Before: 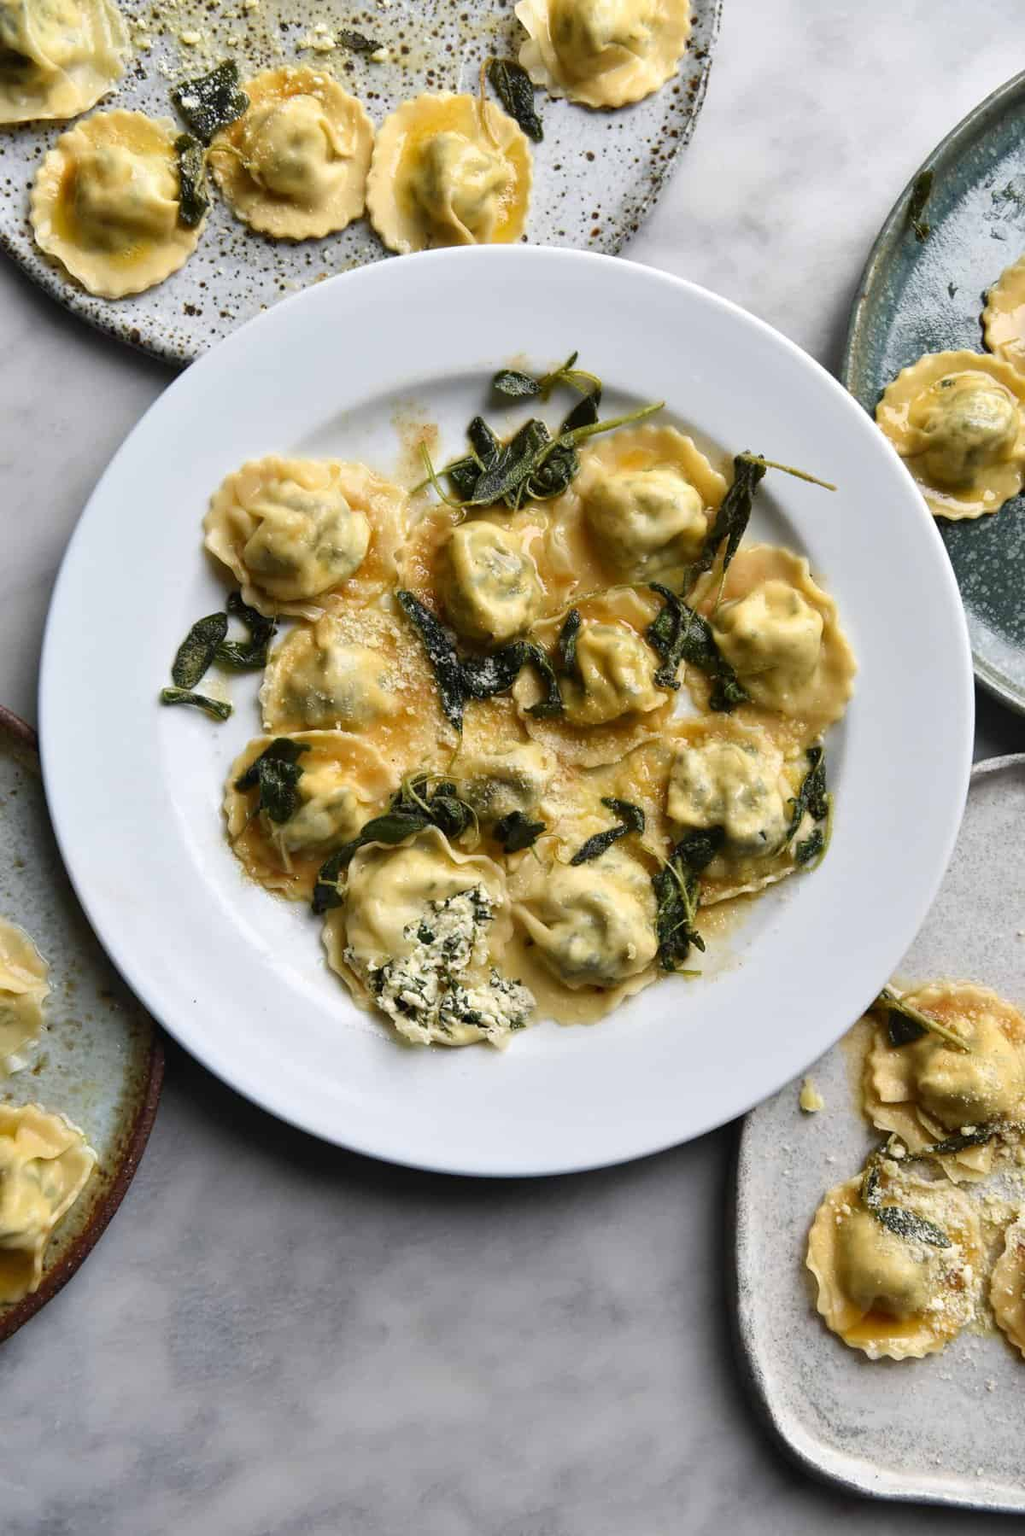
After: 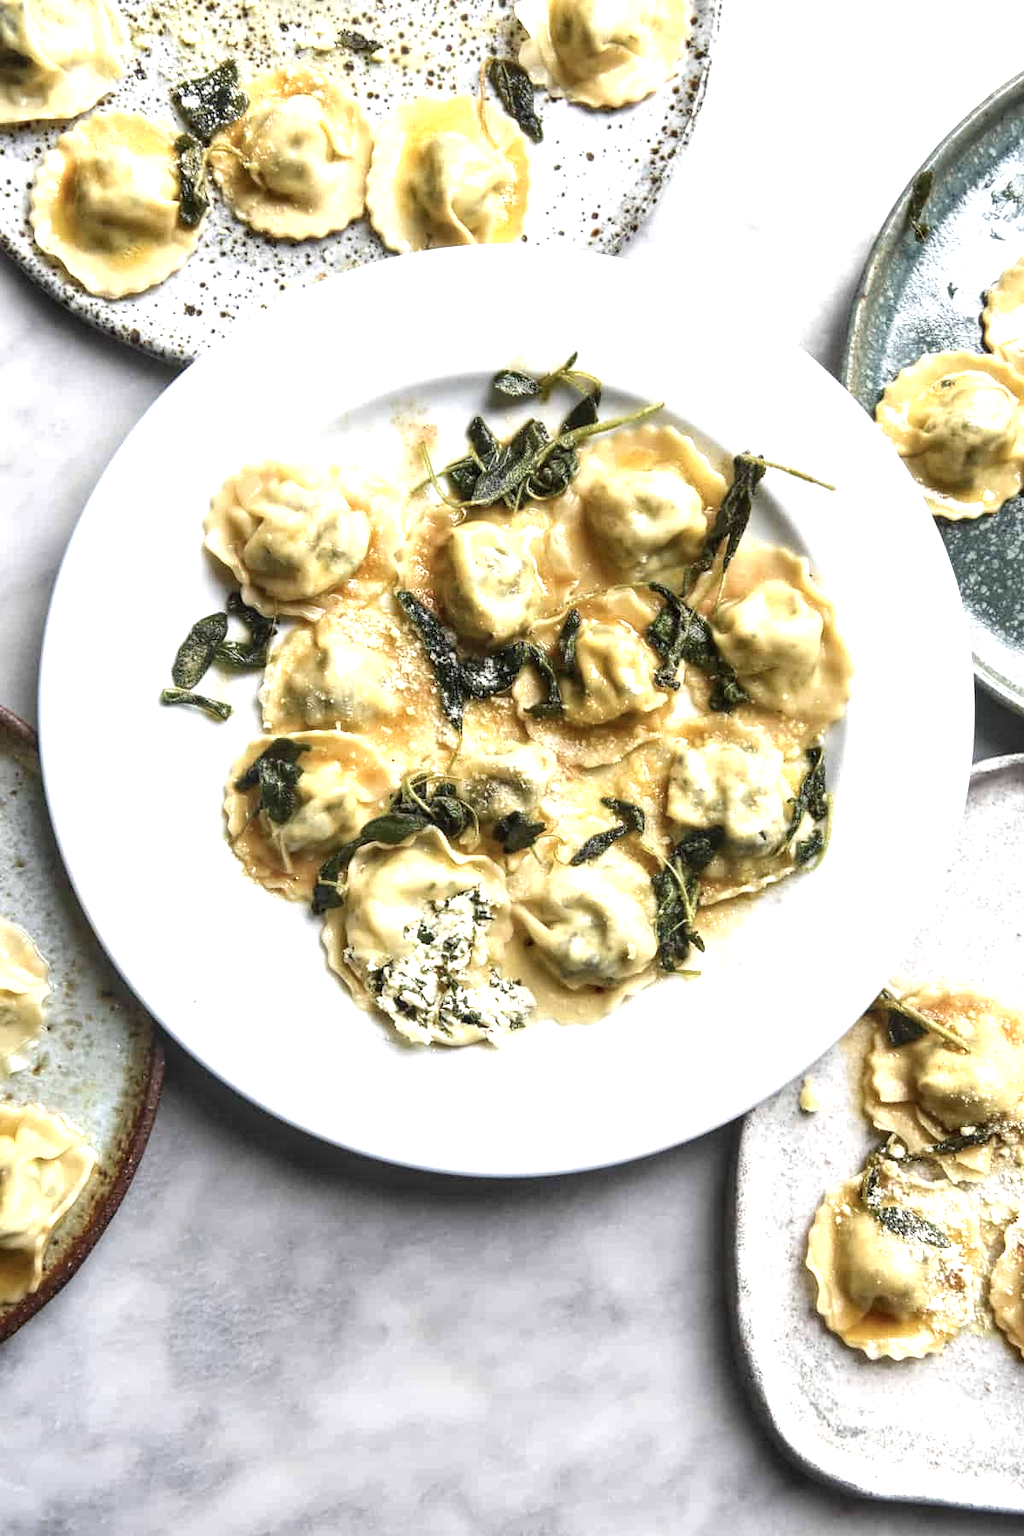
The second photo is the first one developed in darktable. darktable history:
exposure: black level correction 0.001, exposure 1.035 EV, compensate highlight preservation false
local contrast: on, module defaults
contrast brightness saturation: contrast 0.056, brightness -0.014, saturation -0.24
